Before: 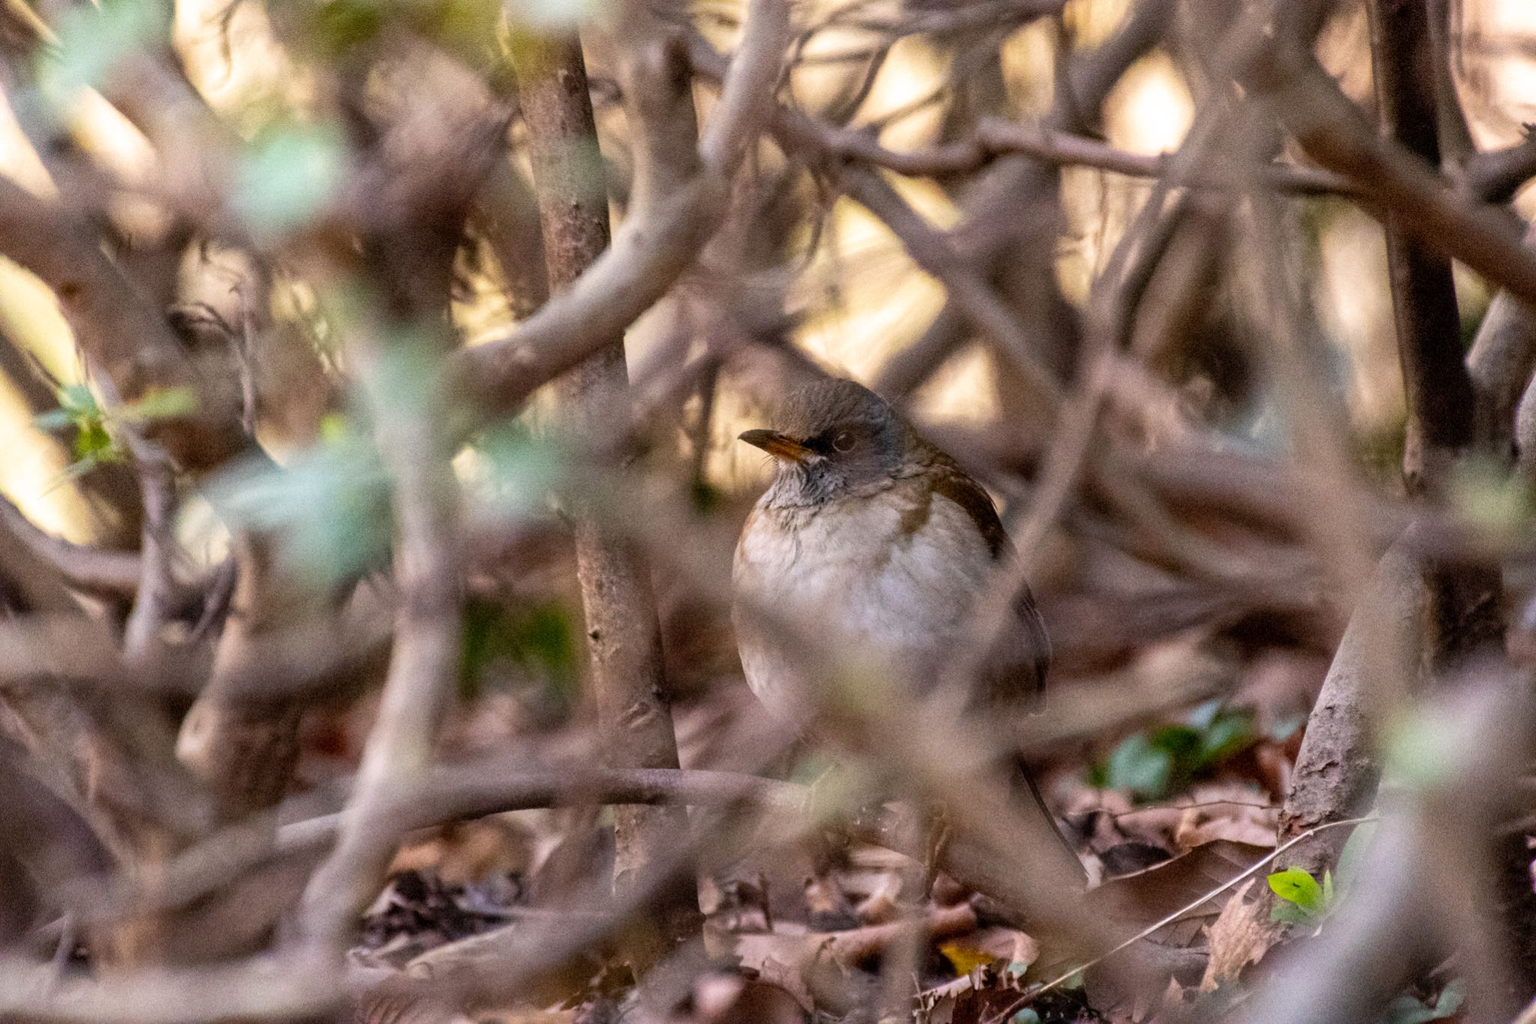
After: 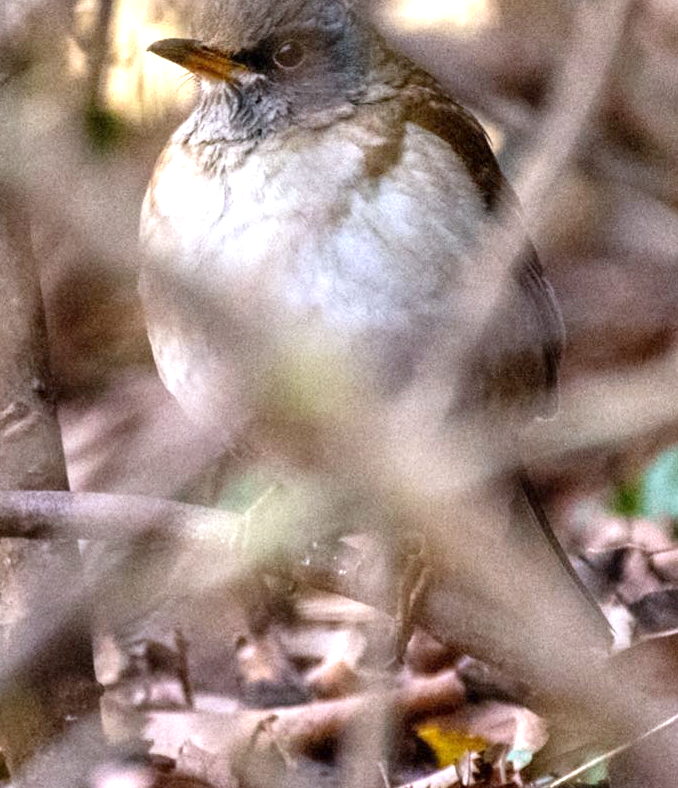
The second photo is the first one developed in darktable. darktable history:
exposure: exposure 1.089 EV, compensate highlight preservation false
white balance: red 0.925, blue 1.046
crop: left 40.878%, top 39.176%, right 25.993%, bottom 3.081%
